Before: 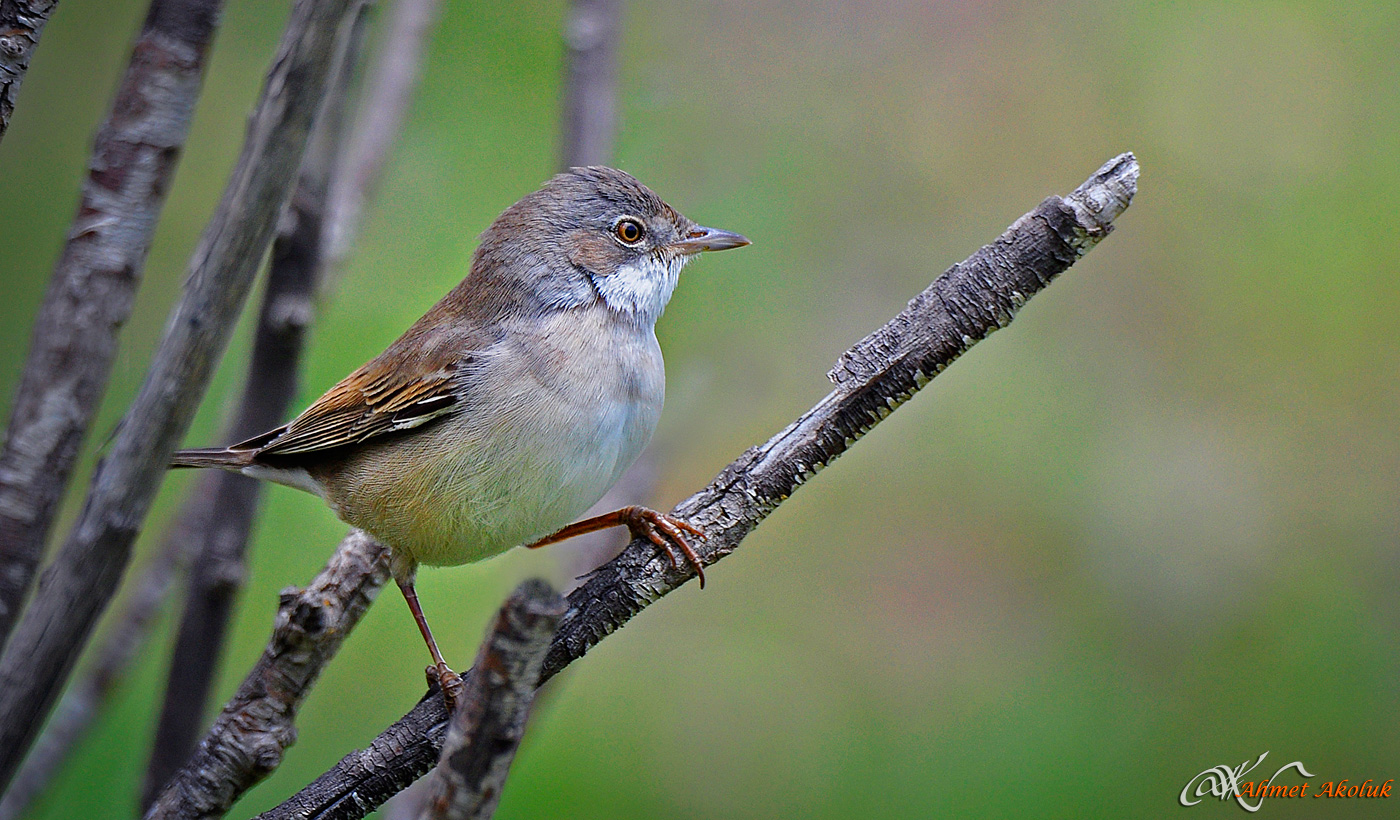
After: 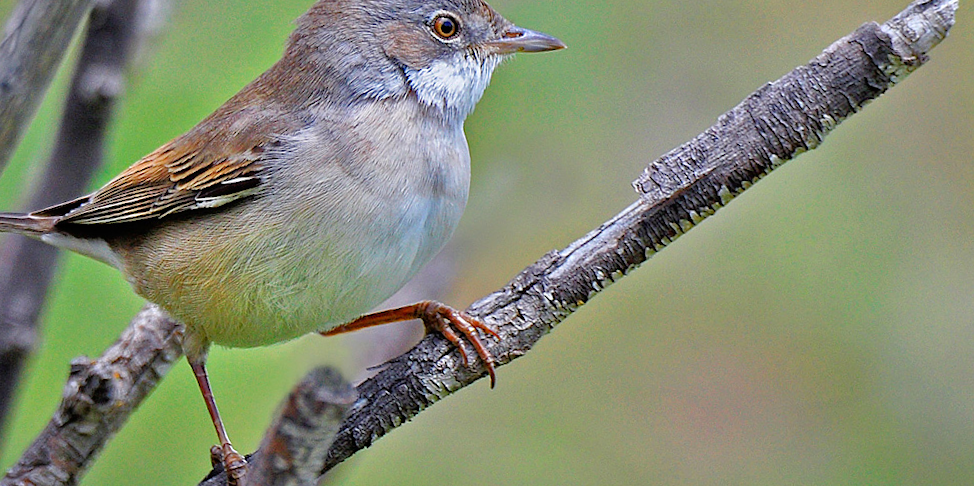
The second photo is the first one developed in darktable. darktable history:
crop and rotate: angle -4.14°, left 9.805%, top 21.311%, right 12.162%, bottom 12.152%
tone equalizer: -7 EV 0.145 EV, -6 EV 0.576 EV, -5 EV 1.14 EV, -4 EV 1.31 EV, -3 EV 1.12 EV, -2 EV 0.6 EV, -1 EV 0.15 EV
